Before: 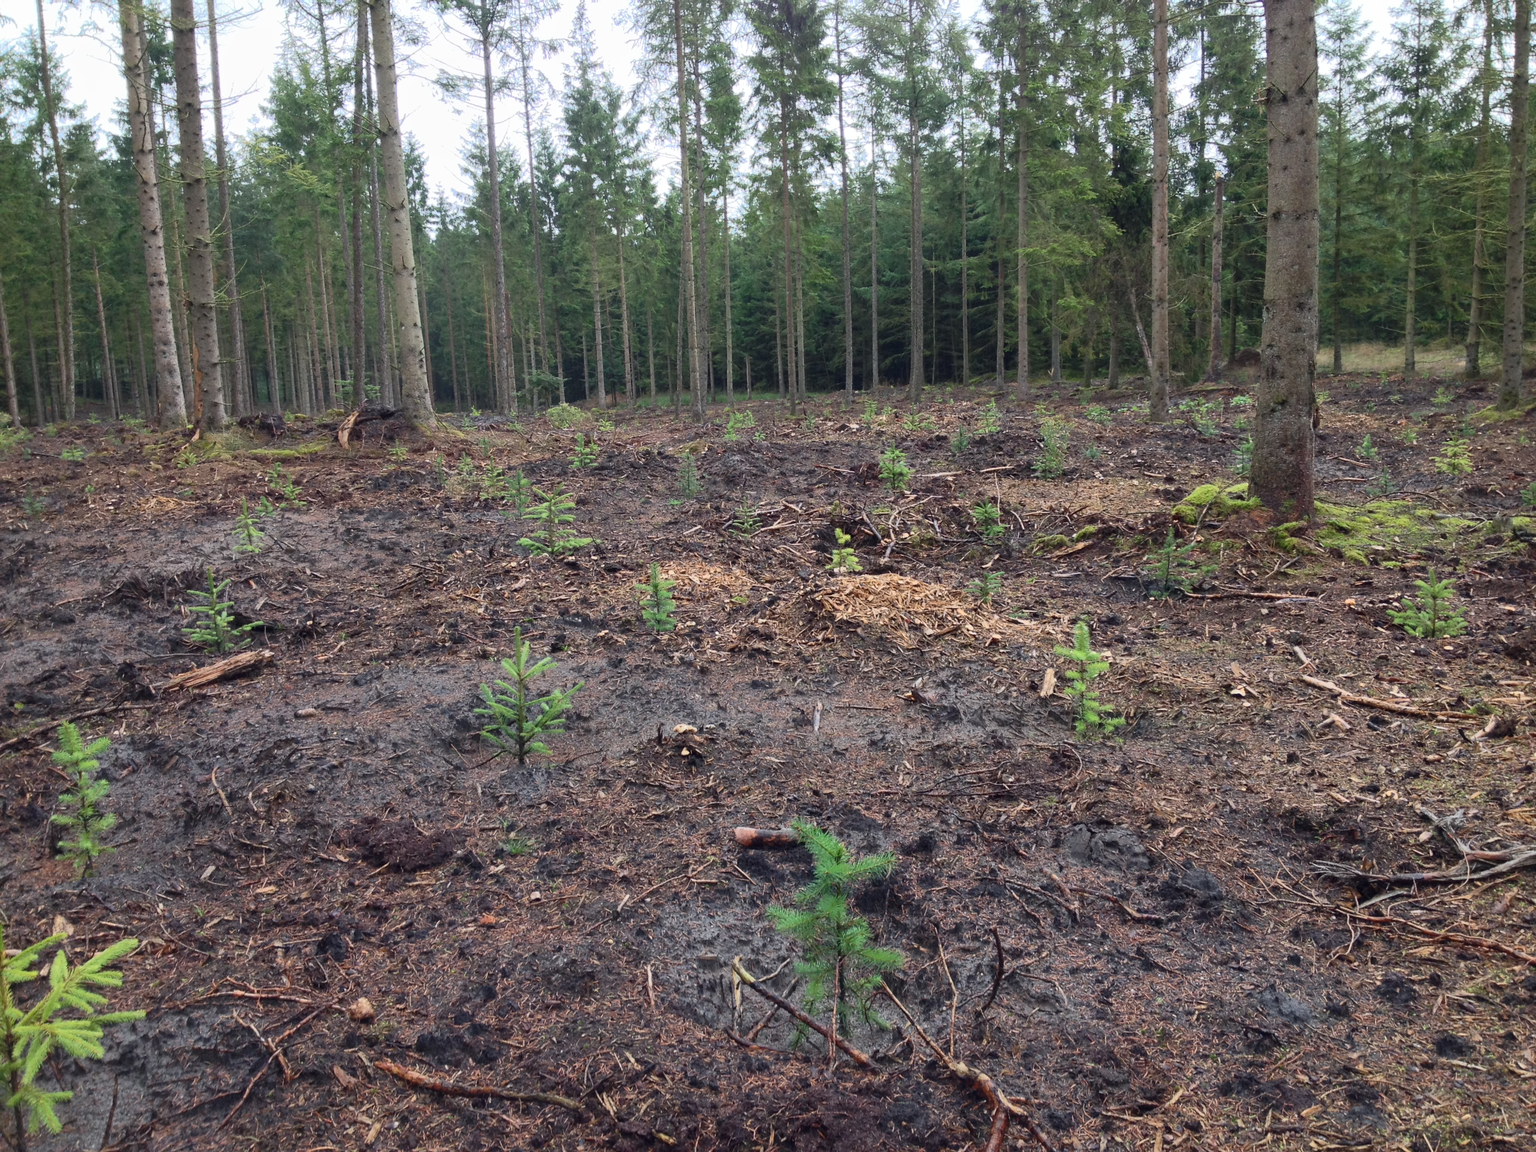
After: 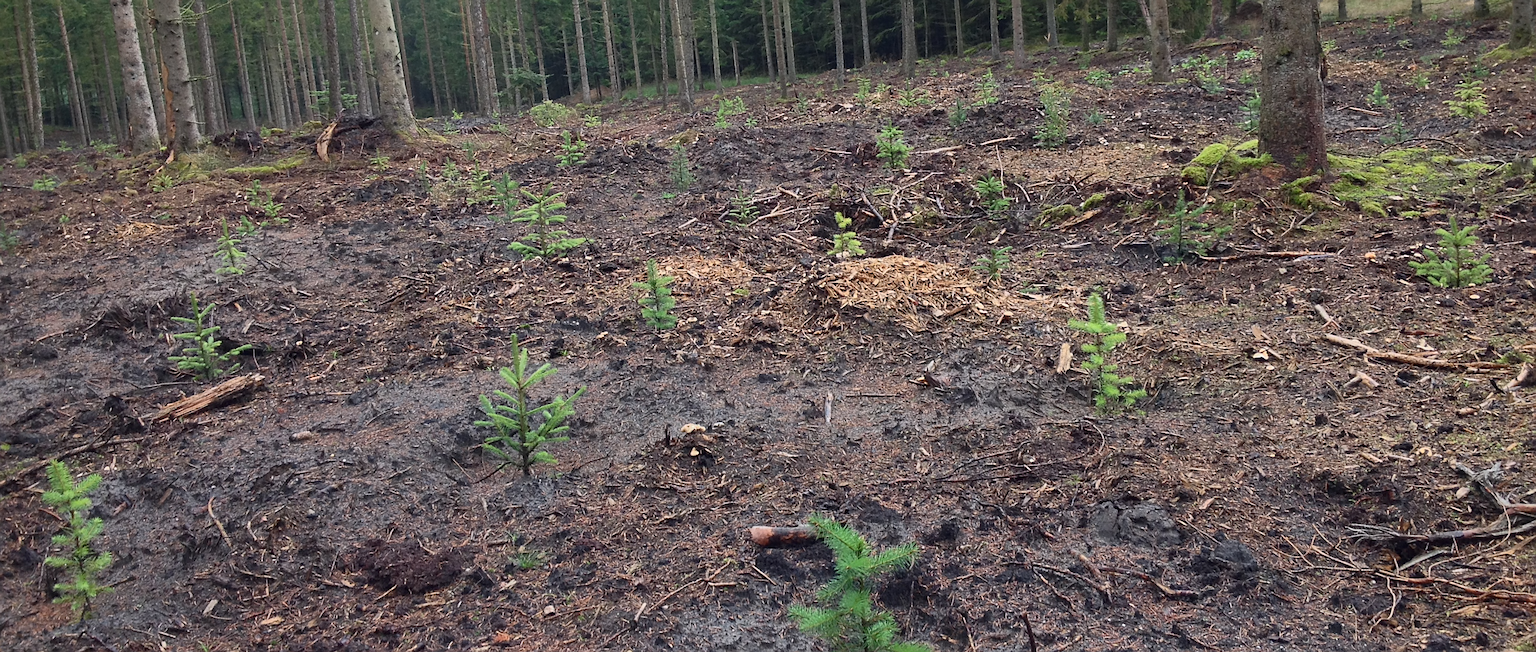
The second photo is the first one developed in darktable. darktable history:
crop and rotate: top 25.357%, bottom 13.942%
rotate and perspective: rotation -3.52°, crop left 0.036, crop right 0.964, crop top 0.081, crop bottom 0.919
sharpen: on, module defaults
